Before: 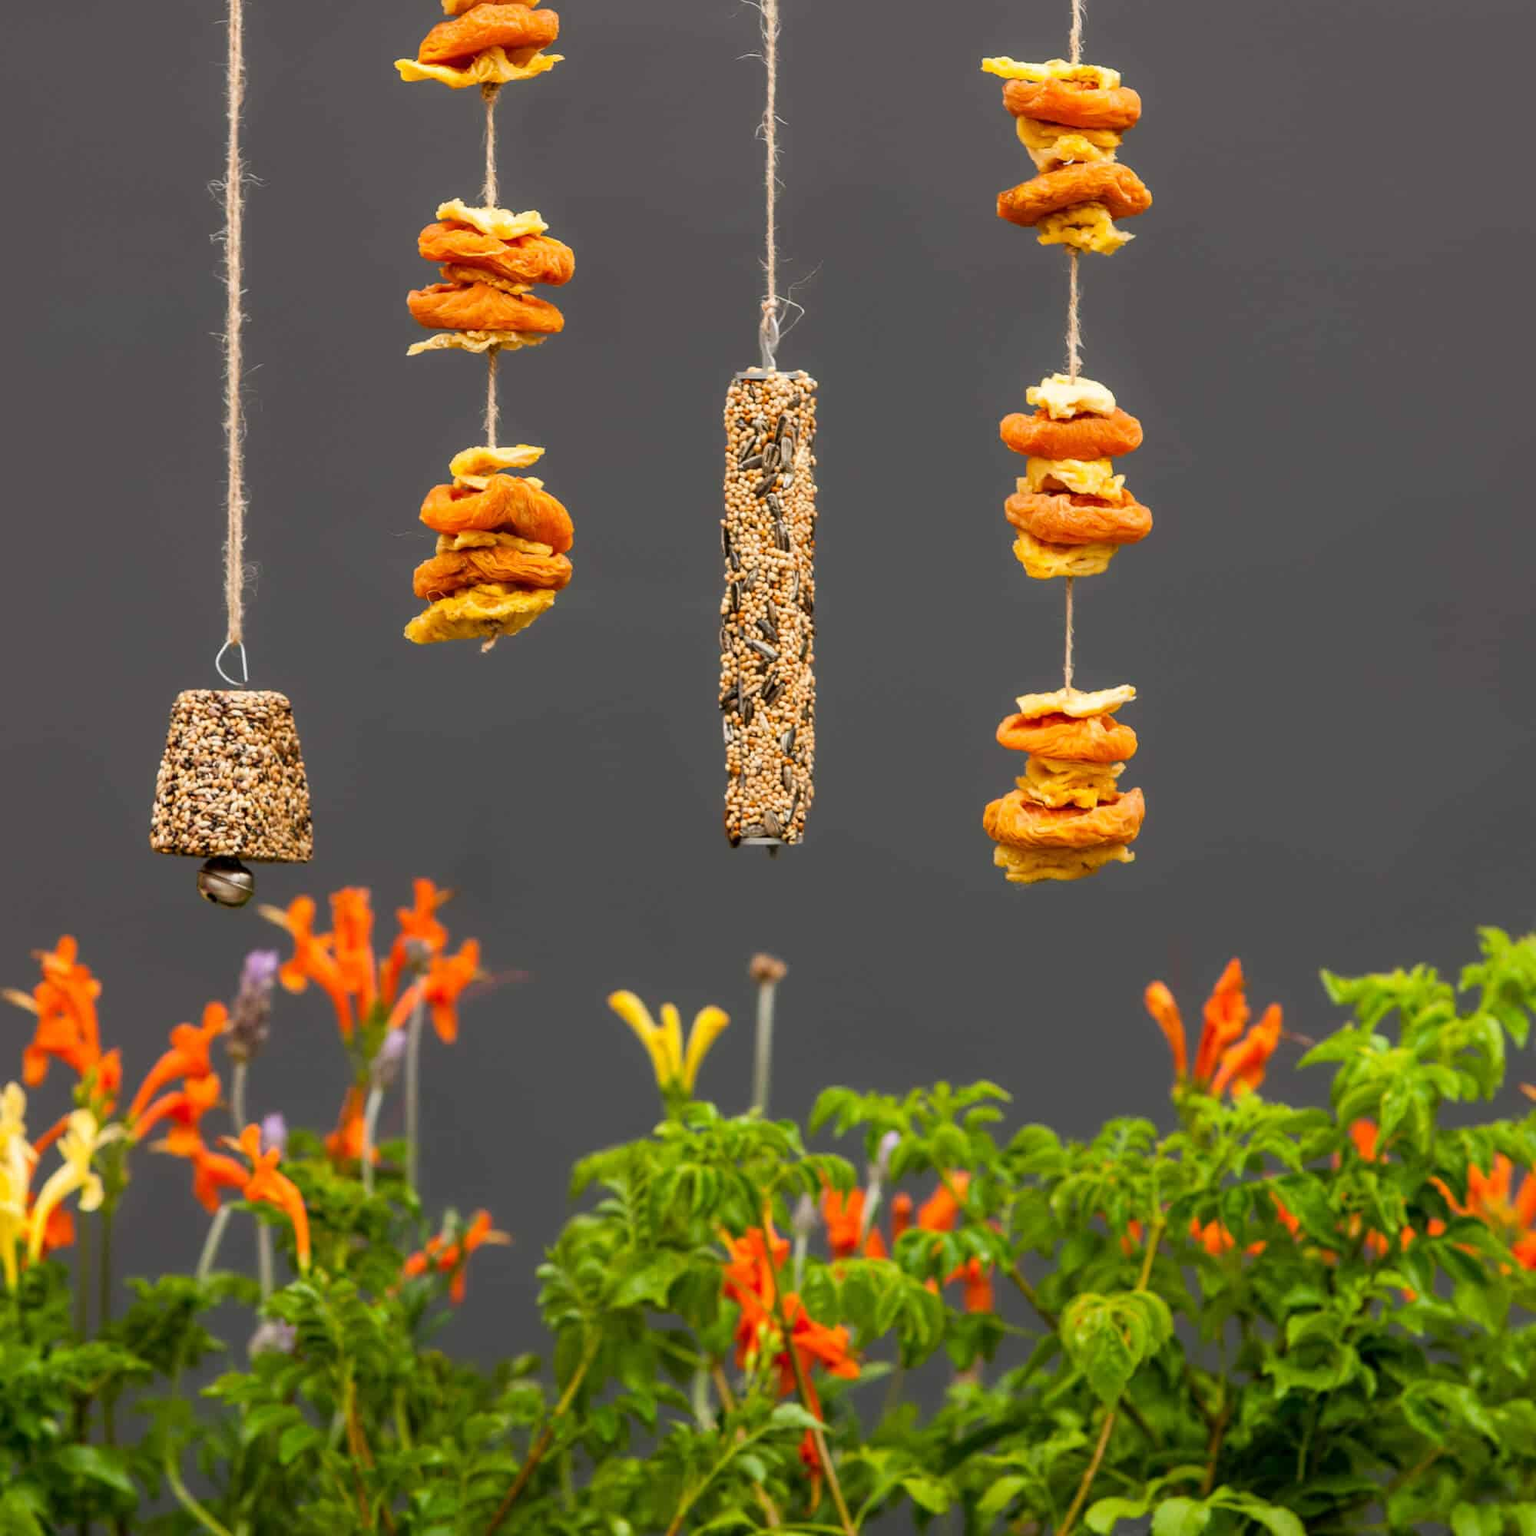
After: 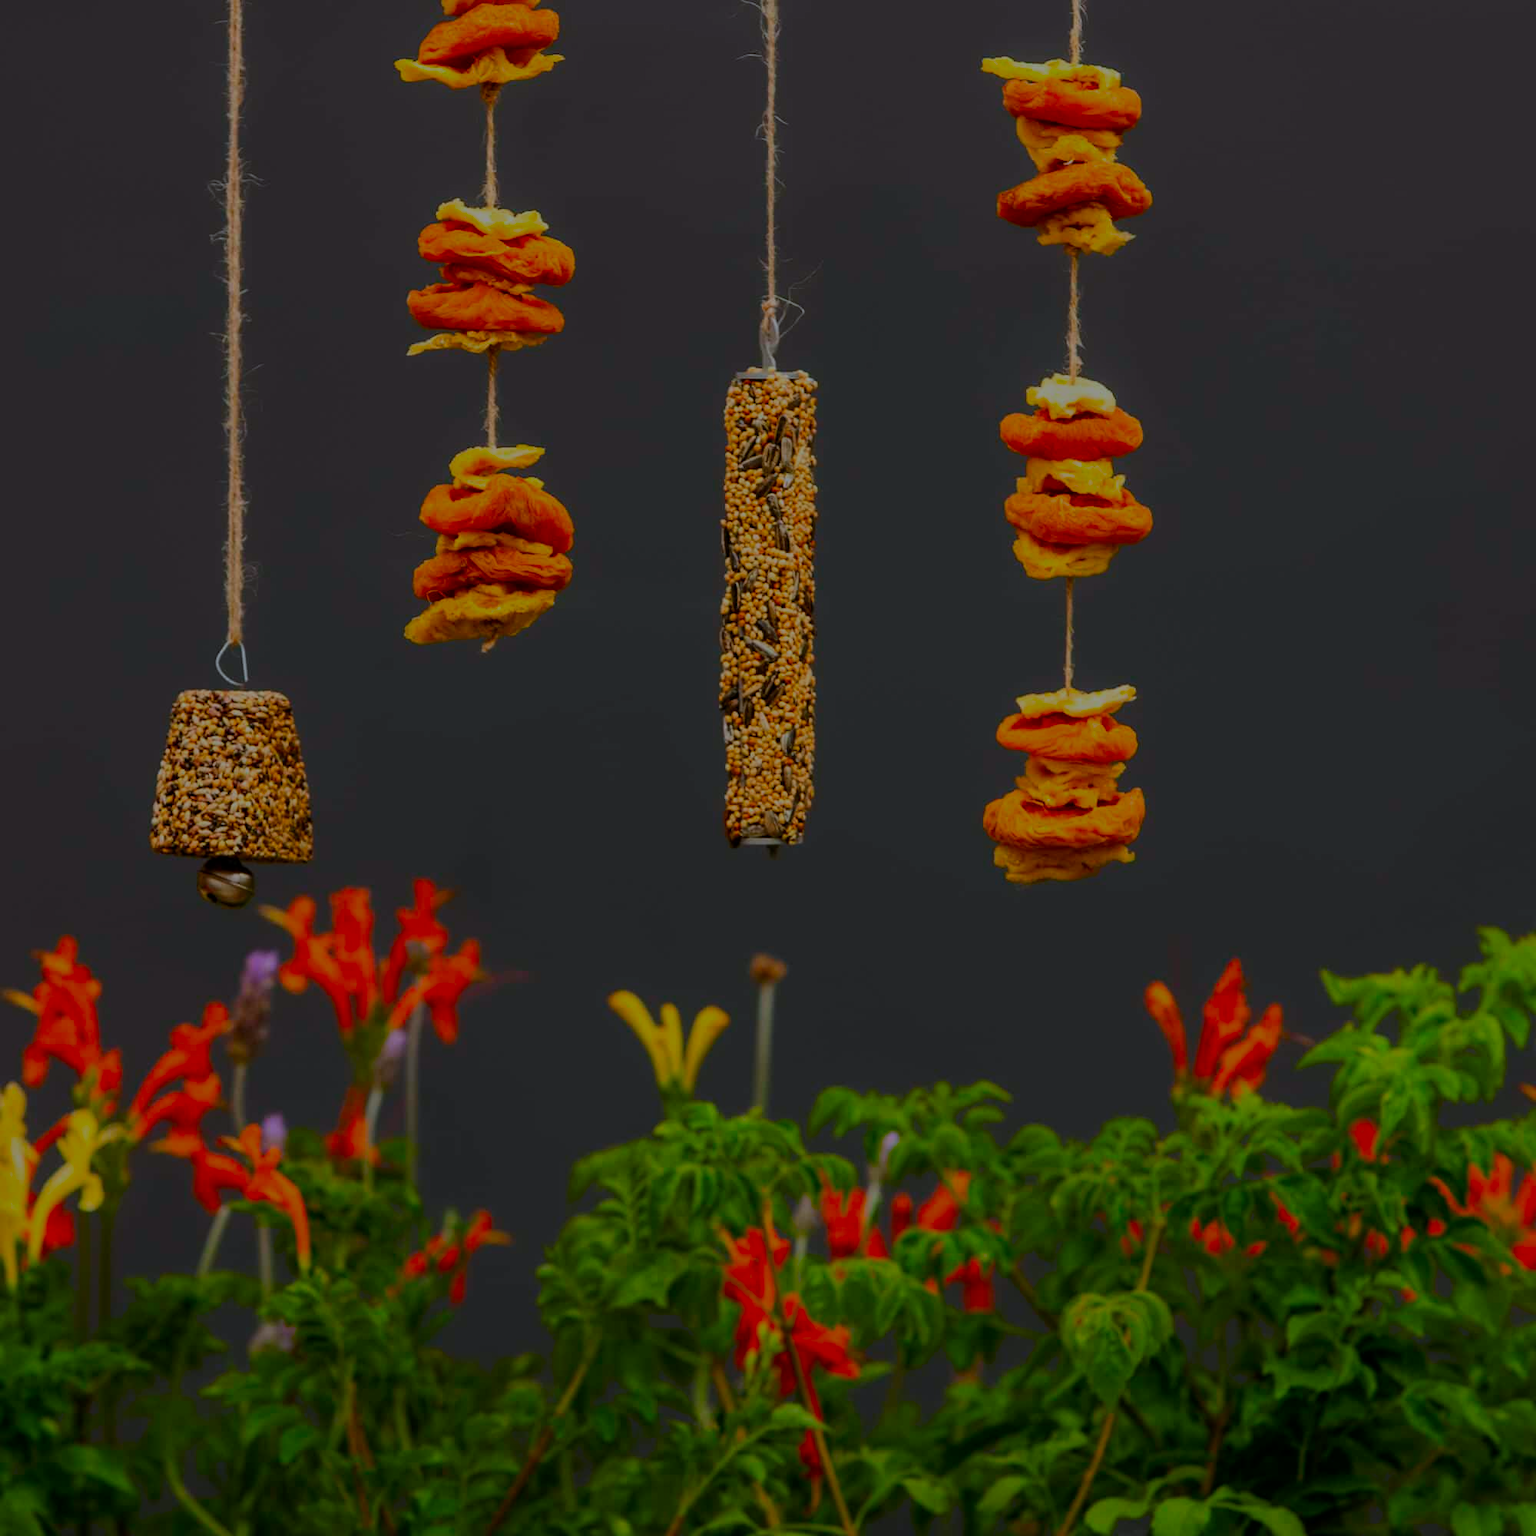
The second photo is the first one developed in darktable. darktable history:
contrast brightness saturation: saturation 0.5
color balance rgb: perceptual saturation grading › global saturation 20%, global vibrance 20%
tone equalizer: -8 EV -2 EV, -7 EV -2 EV, -6 EV -2 EV, -5 EV -2 EV, -4 EV -2 EV, -3 EV -2 EV, -2 EV -2 EV, -1 EV -1.63 EV, +0 EV -2 EV
color correction: highlights a* -4.18, highlights b* -10.81
